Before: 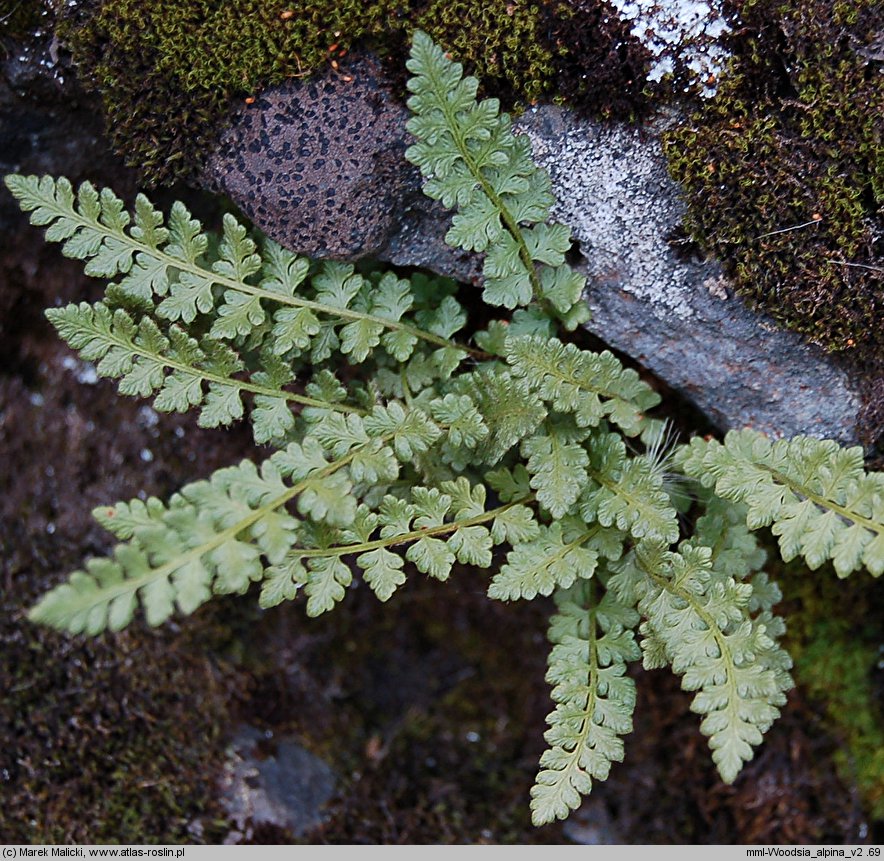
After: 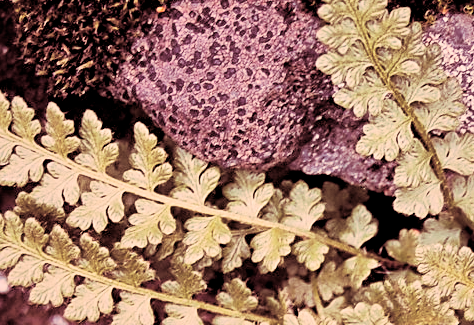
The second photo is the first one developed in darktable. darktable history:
crop: left 10.121%, top 10.631%, right 36.218%, bottom 51.526%
sigmoid: contrast 1.7, skew -0.2, preserve hue 0%, red attenuation 0.1, red rotation 0.035, green attenuation 0.1, green rotation -0.017, blue attenuation 0.15, blue rotation -0.052, base primaries Rec2020
exposure: exposure 0.785 EV, compensate highlight preservation false
local contrast: mode bilateral grid, contrast 25, coarseness 60, detail 151%, midtone range 0.2
color correction: highlights a* 17.88, highlights b* 18.79
split-toning: highlights › saturation 0, balance -61.83
tone equalizer: -7 EV 0.15 EV, -6 EV 0.6 EV, -5 EV 1.15 EV, -4 EV 1.33 EV, -3 EV 1.15 EV, -2 EV 0.6 EV, -1 EV 0.15 EV, mask exposure compensation -0.5 EV
